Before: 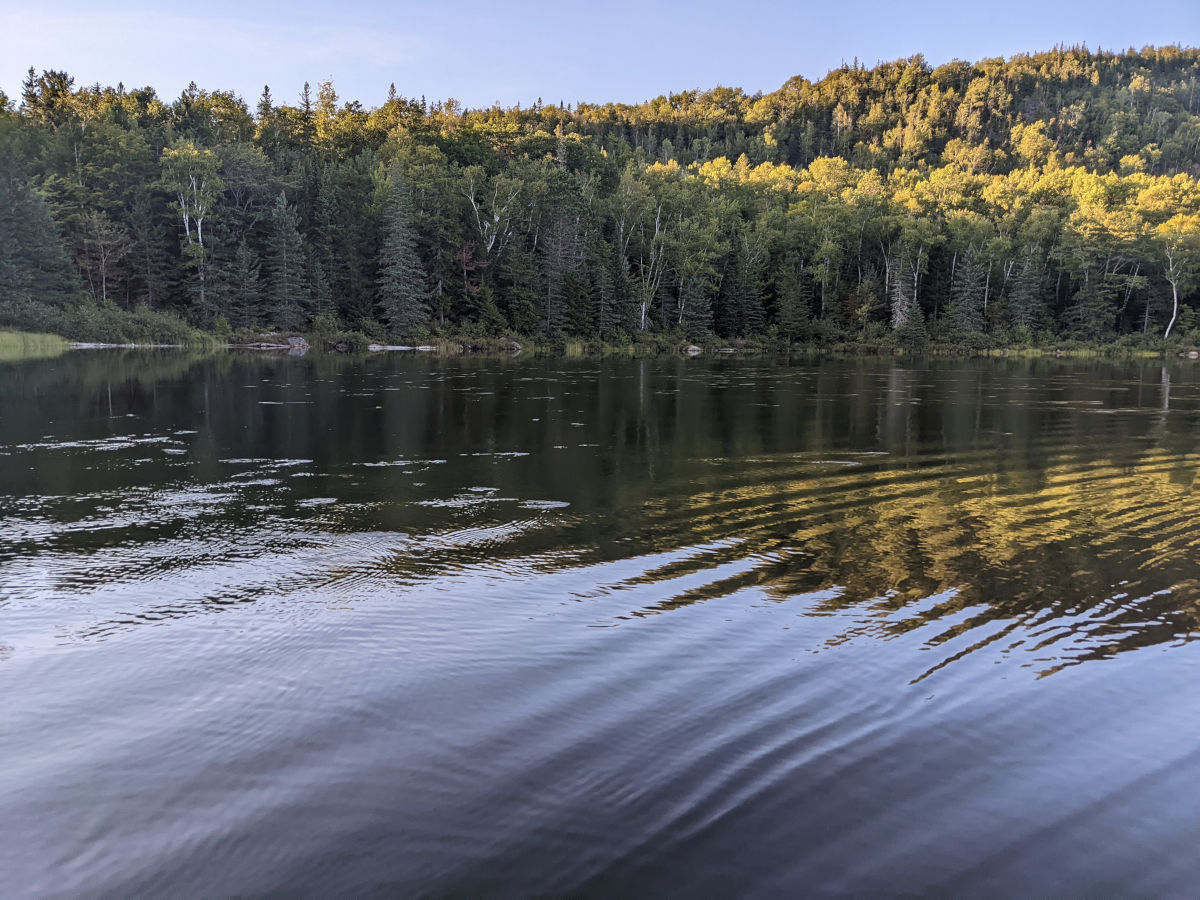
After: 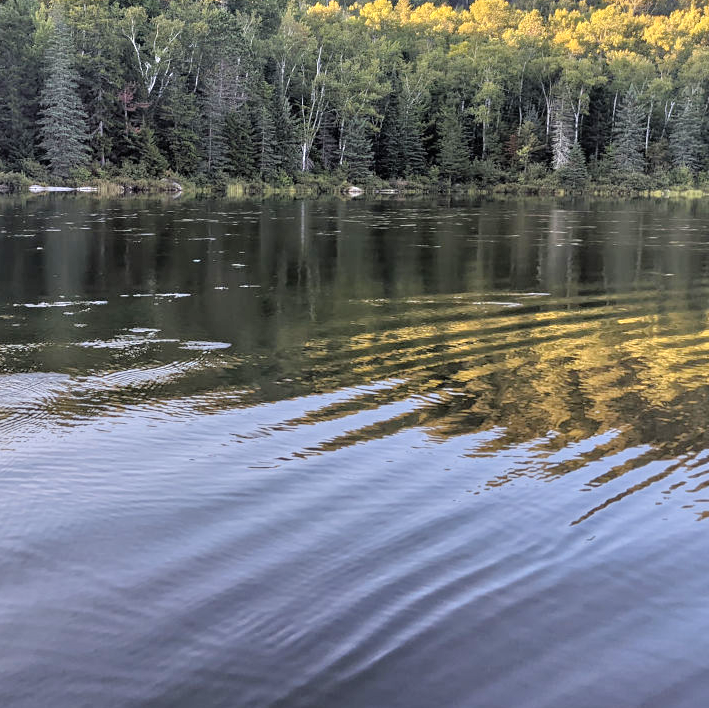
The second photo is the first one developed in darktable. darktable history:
crop and rotate: left 28.256%, top 17.734%, right 12.656%, bottom 3.573%
tone equalizer: -7 EV 0.15 EV, -6 EV 0.6 EV, -5 EV 1.15 EV, -4 EV 1.33 EV, -3 EV 1.15 EV, -2 EV 0.6 EV, -1 EV 0.15 EV, mask exposure compensation -0.5 EV
